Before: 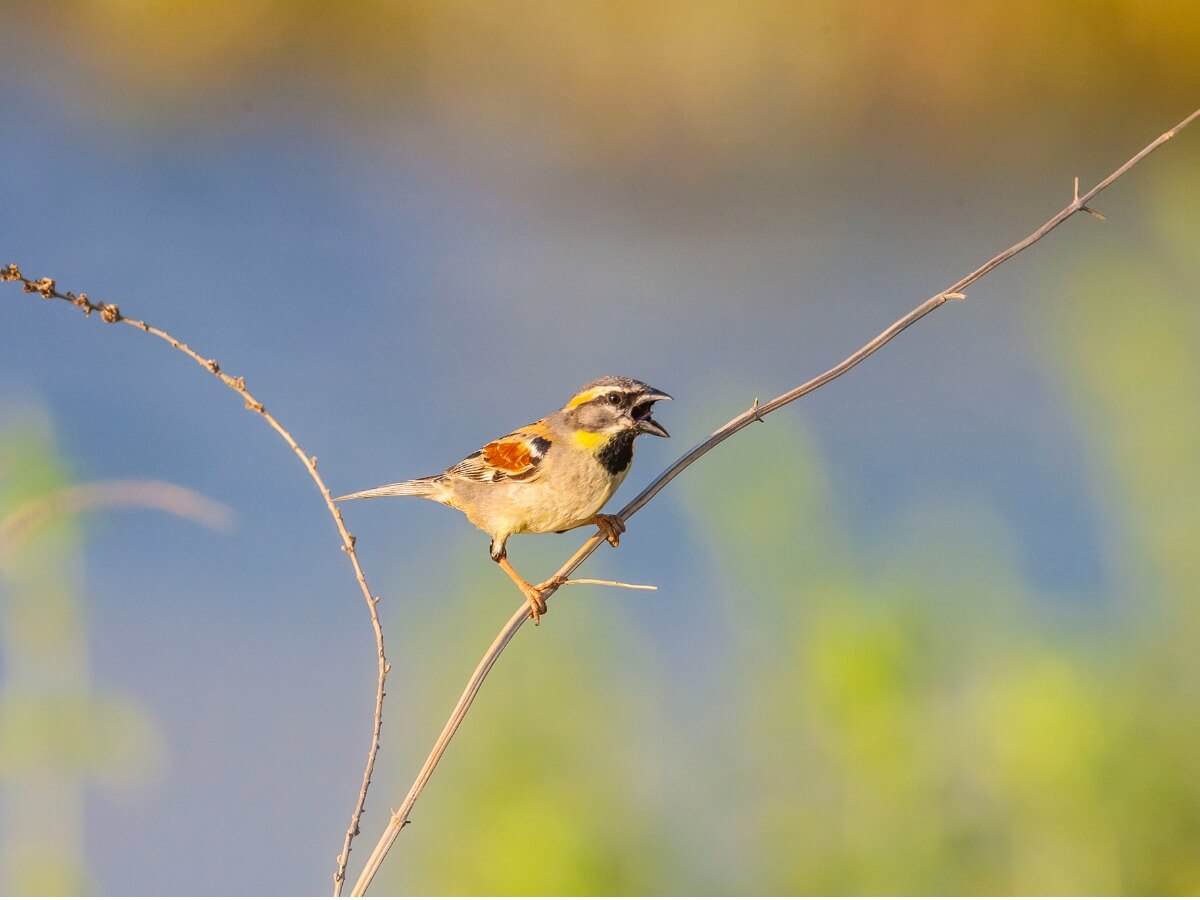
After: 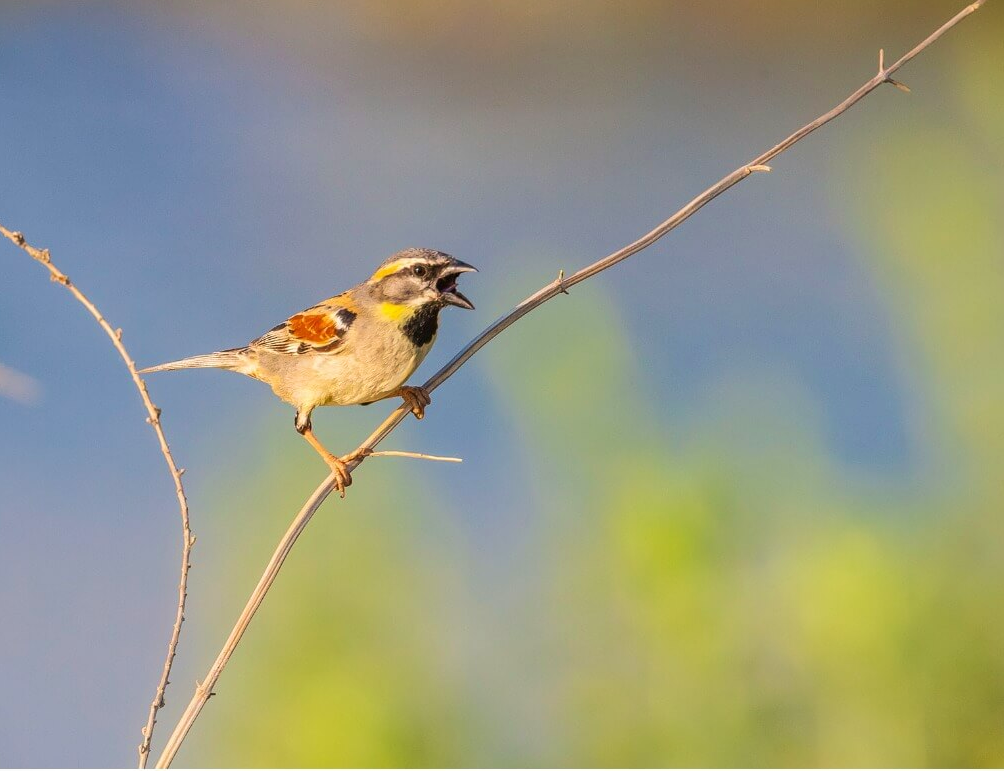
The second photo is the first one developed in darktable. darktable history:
crop: left 16.315%, top 14.246%
vignetting: fall-off start 116.67%, fall-off radius 59.26%, brightness -0.31, saturation -0.056
velvia: strength 15%
